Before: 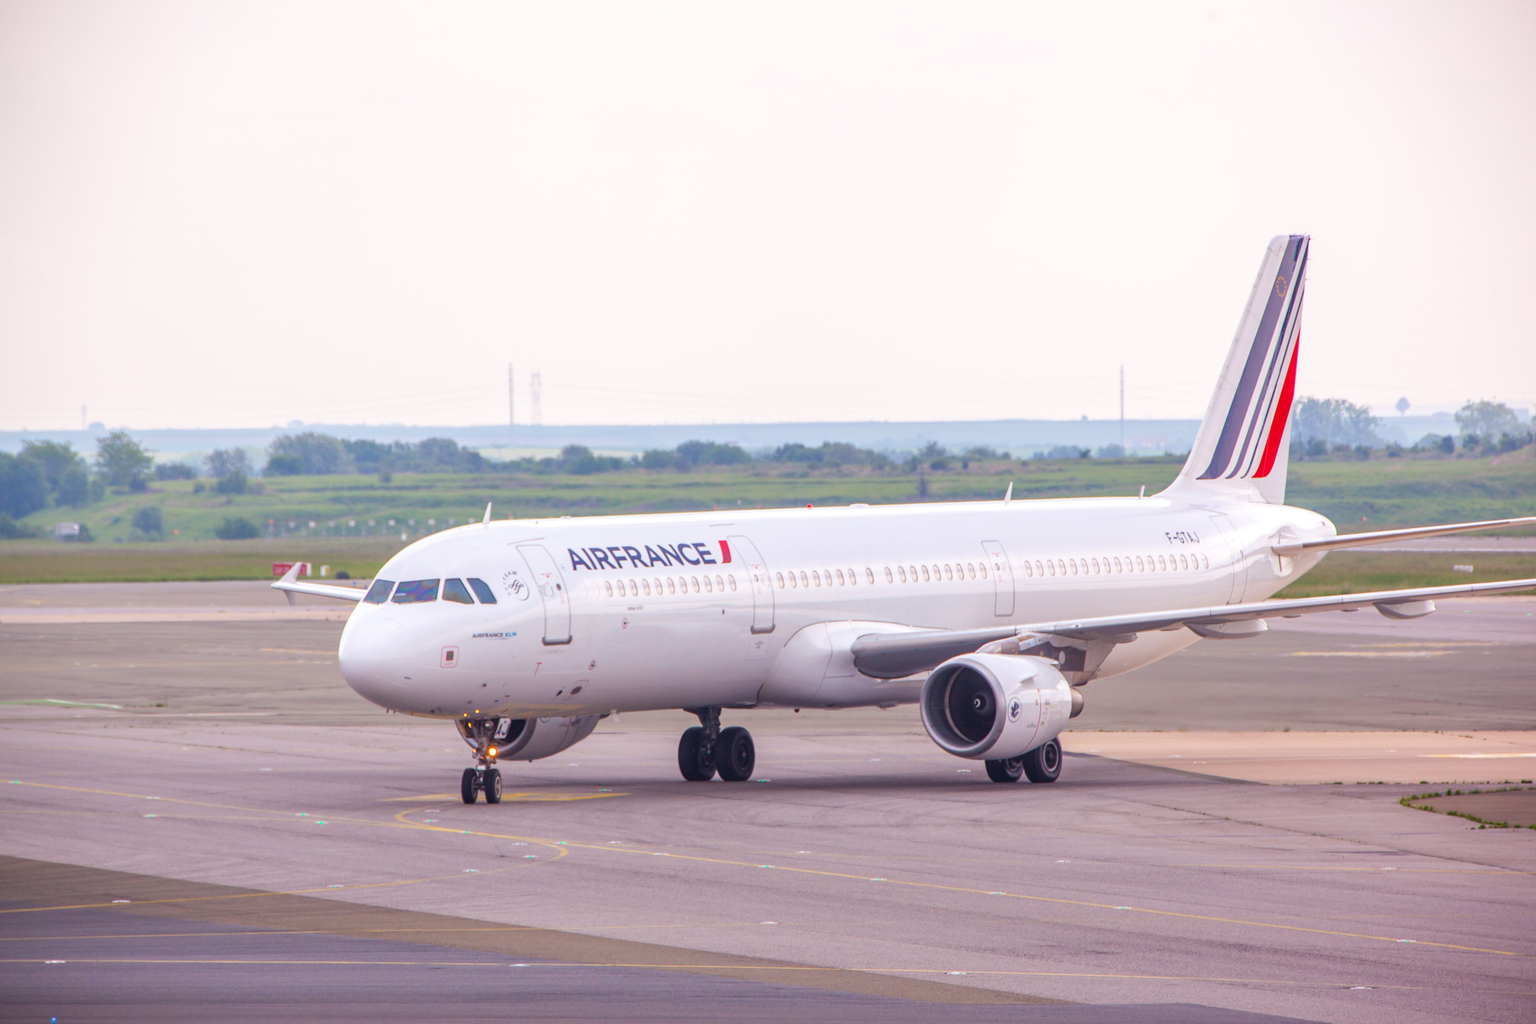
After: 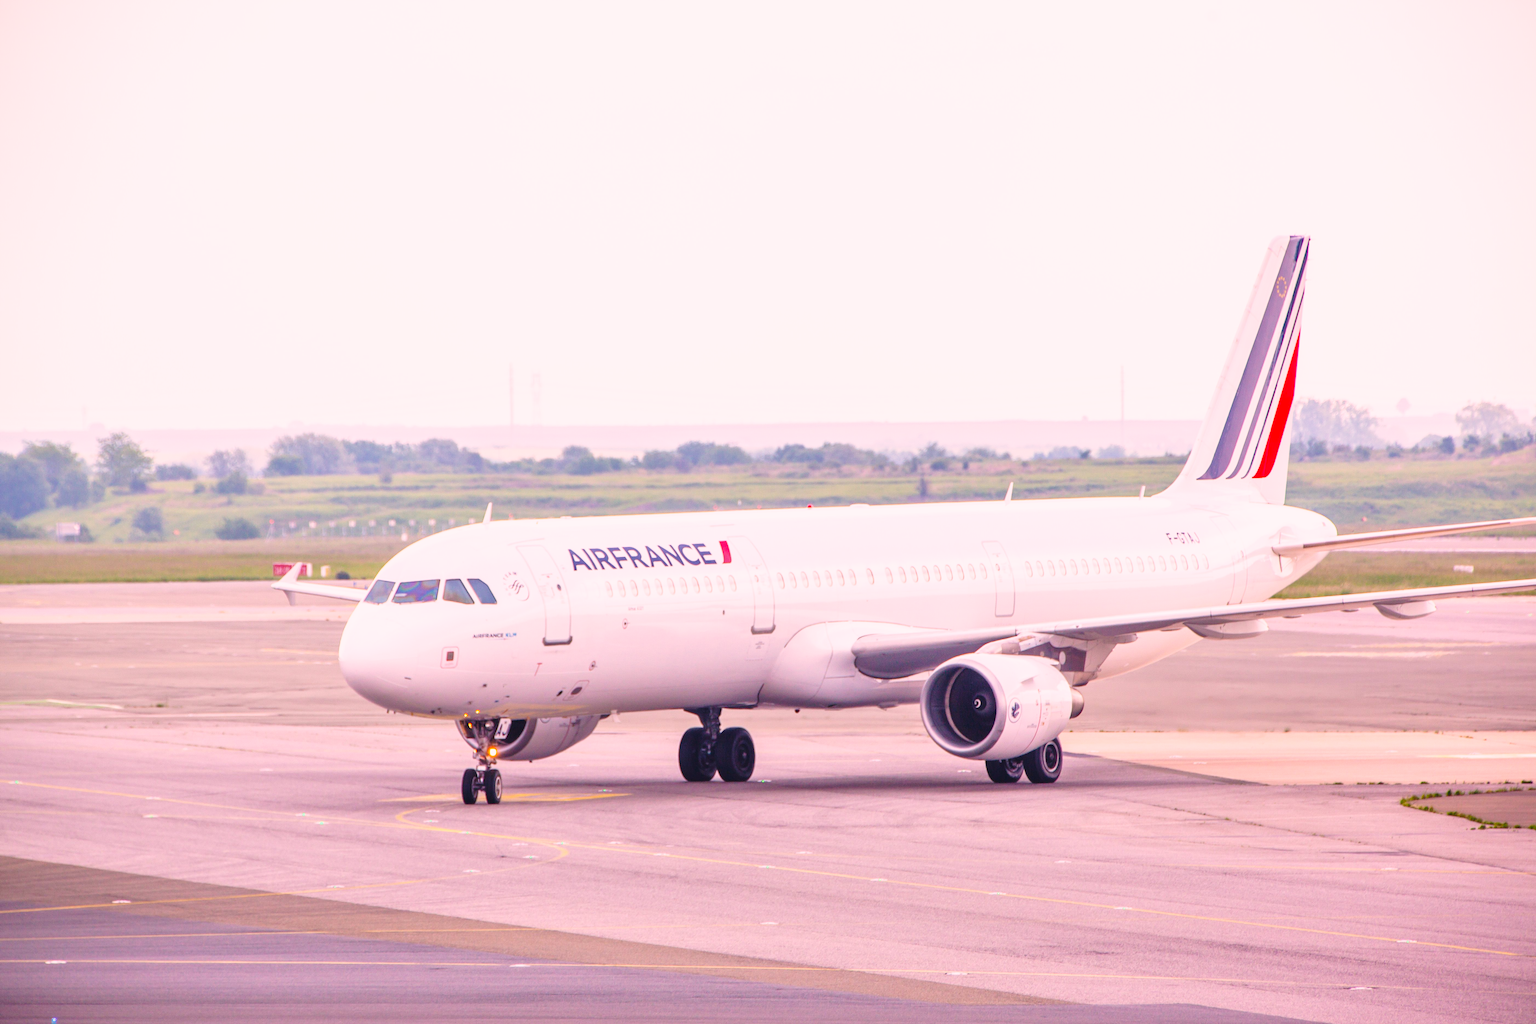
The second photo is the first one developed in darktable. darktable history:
tone equalizer: edges refinement/feathering 500, mask exposure compensation -1.57 EV, preserve details no
base curve: curves: ch0 [(0, 0) (0.028, 0.03) (0.121, 0.232) (0.46, 0.748) (0.859, 0.968) (1, 1)], preserve colors none
color correction: highlights a* 14.51, highlights b* 4.72
shadows and highlights: shadows 36.71, highlights -27.37, soften with gaussian
